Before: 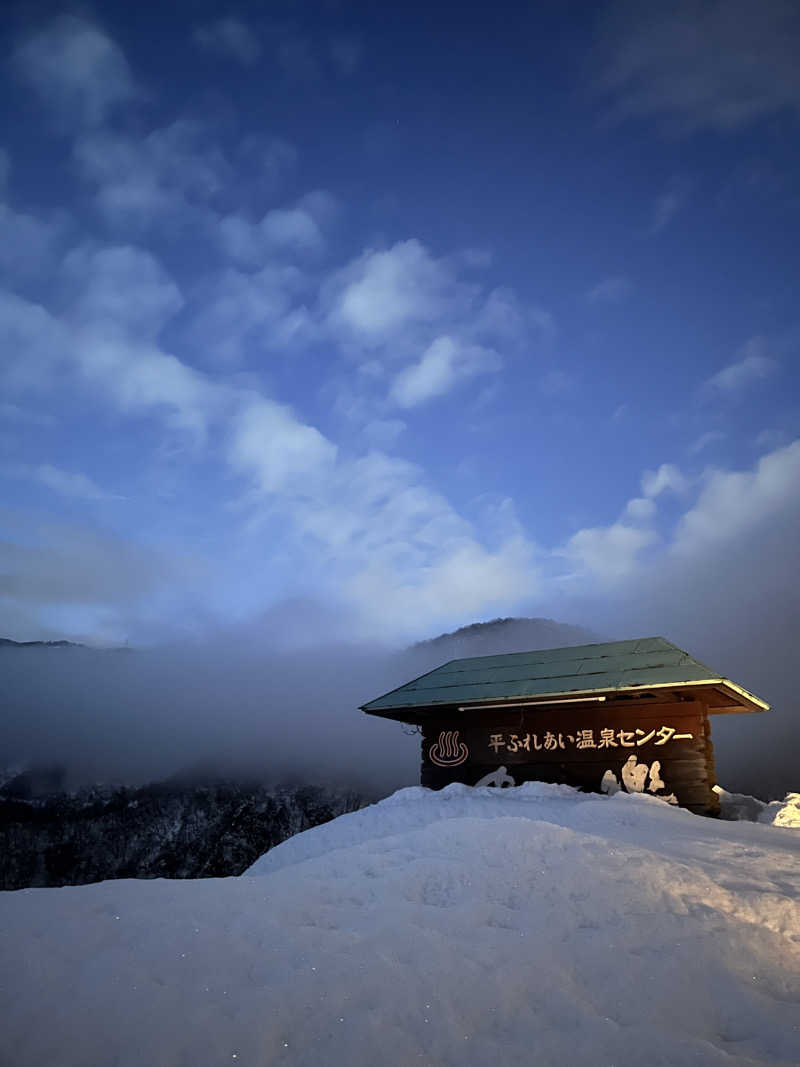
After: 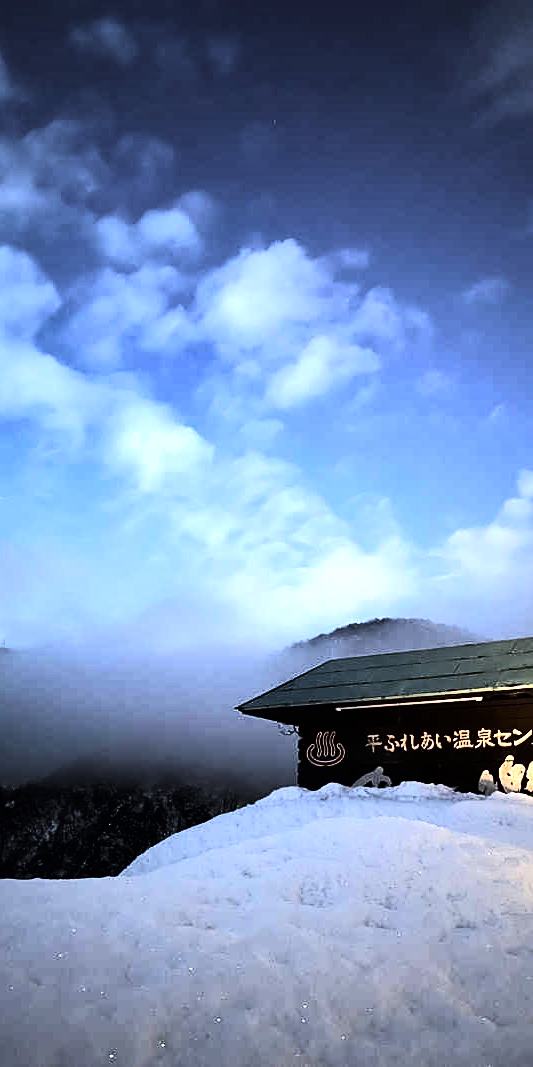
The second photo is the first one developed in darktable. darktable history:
crop: left 15.428%, right 17.843%
shadows and highlights: soften with gaussian
sharpen: radius 1.561, amount 0.362, threshold 1.152
tone curve: curves: ch0 [(0, 0) (0.003, 0.005) (0.011, 0.006) (0.025, 0.004) (0.044, 0.004) (0.069, 0.007) (0.1, 0.014) (0.136, 0.018) (0.177, 0.034) (0.224, 0.065) (0.277, 0.089) (0.335, 0.143) (0.399, 0.219) (0.468, 0.327) (0.543, 0.455) (0.623, 0.63) (0.709, 0.786) (0.801, 0.87) (0.898, 0.922) (1, 1)], color space Lab, linked channels, preserve colors none
exposure: black level correction 0, exposure 1.101 EV, compensate highlight preservation false
